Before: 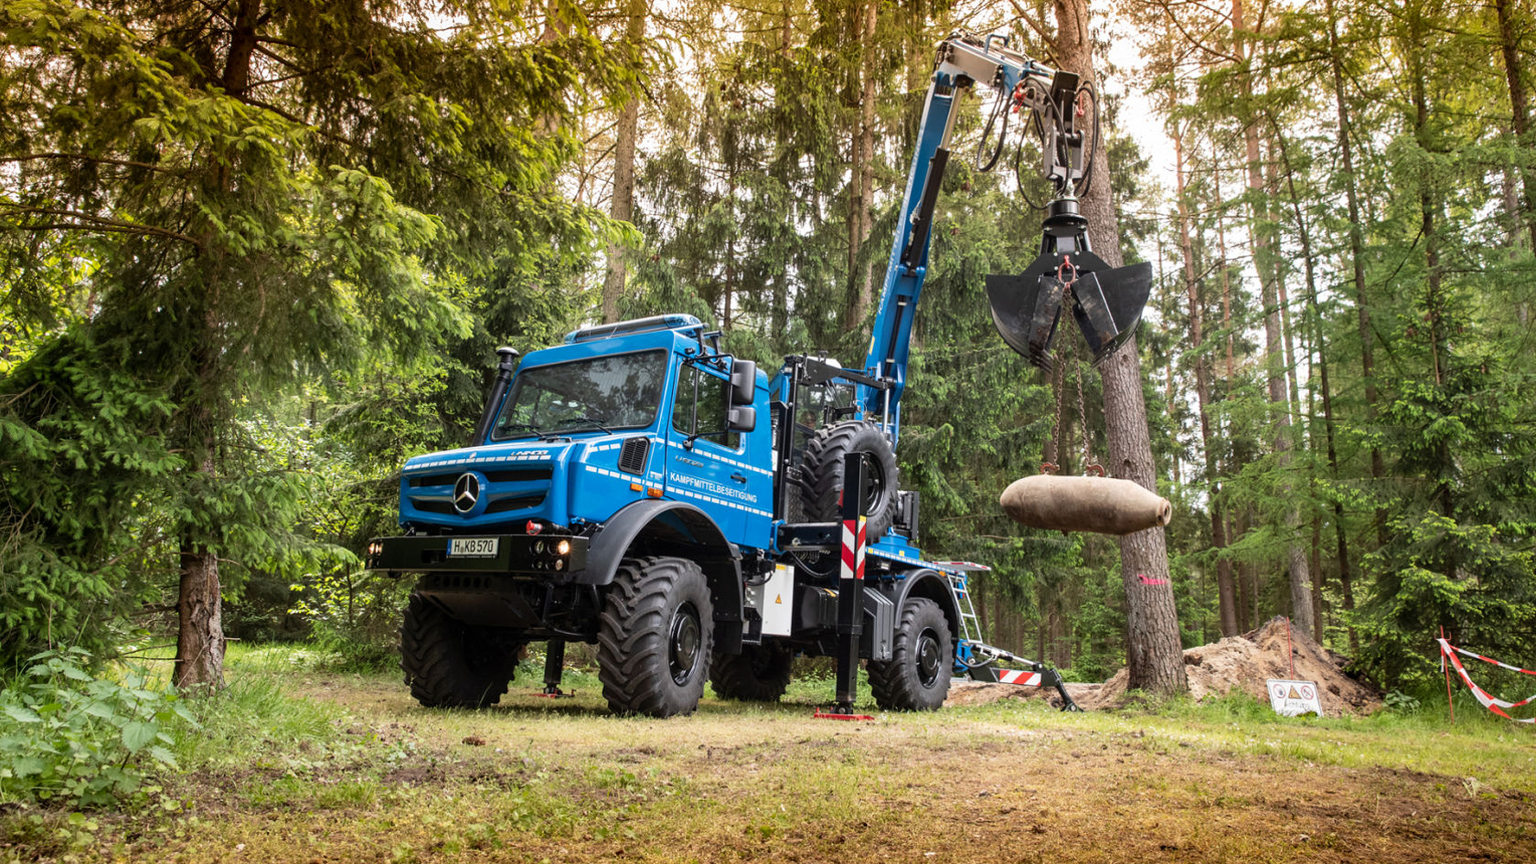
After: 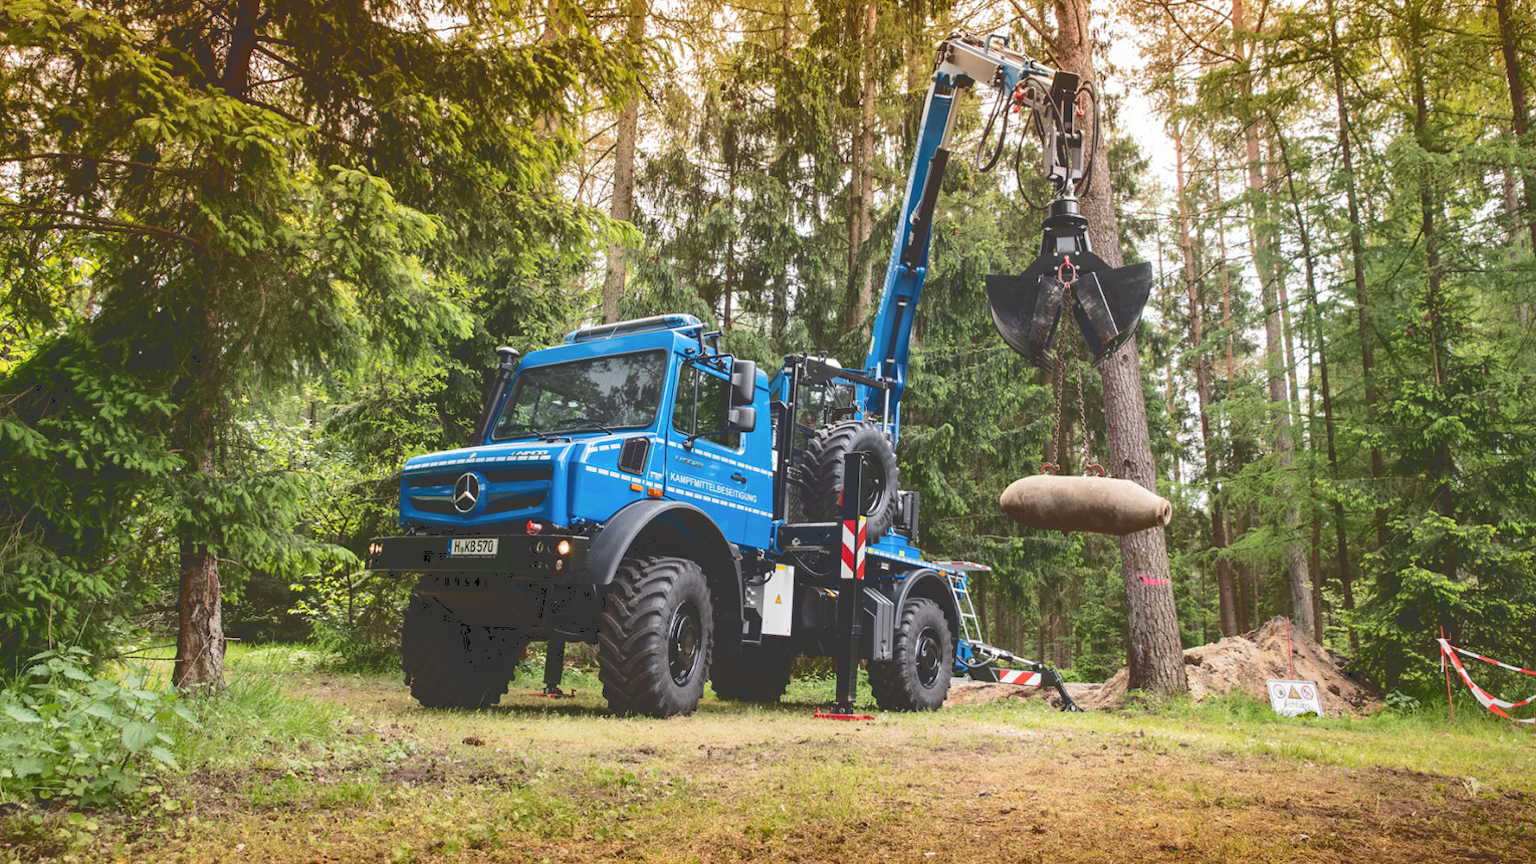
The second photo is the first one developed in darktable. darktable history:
tone curve: curves: ch0 [(0, 0) (0.003, 0.211) (0.011, 0.211) (0.025, 0.215) (0.044, 0.218) (0.069, 0.224) (0.1, 0.227) (0.136, 0.233) (0.177, 0.247) (0.224, 0.275) (0.277, 0.309) (0.335, 0.366) (0.399, 0.438) (0.468, 0.515) (0.543, 0.586) (0.623, 0.658) (0.709, 0.735) (0.801, 0.821) (0.898, 0.889) (1, 1)], color space Lab, independent channels, preserve colors none
